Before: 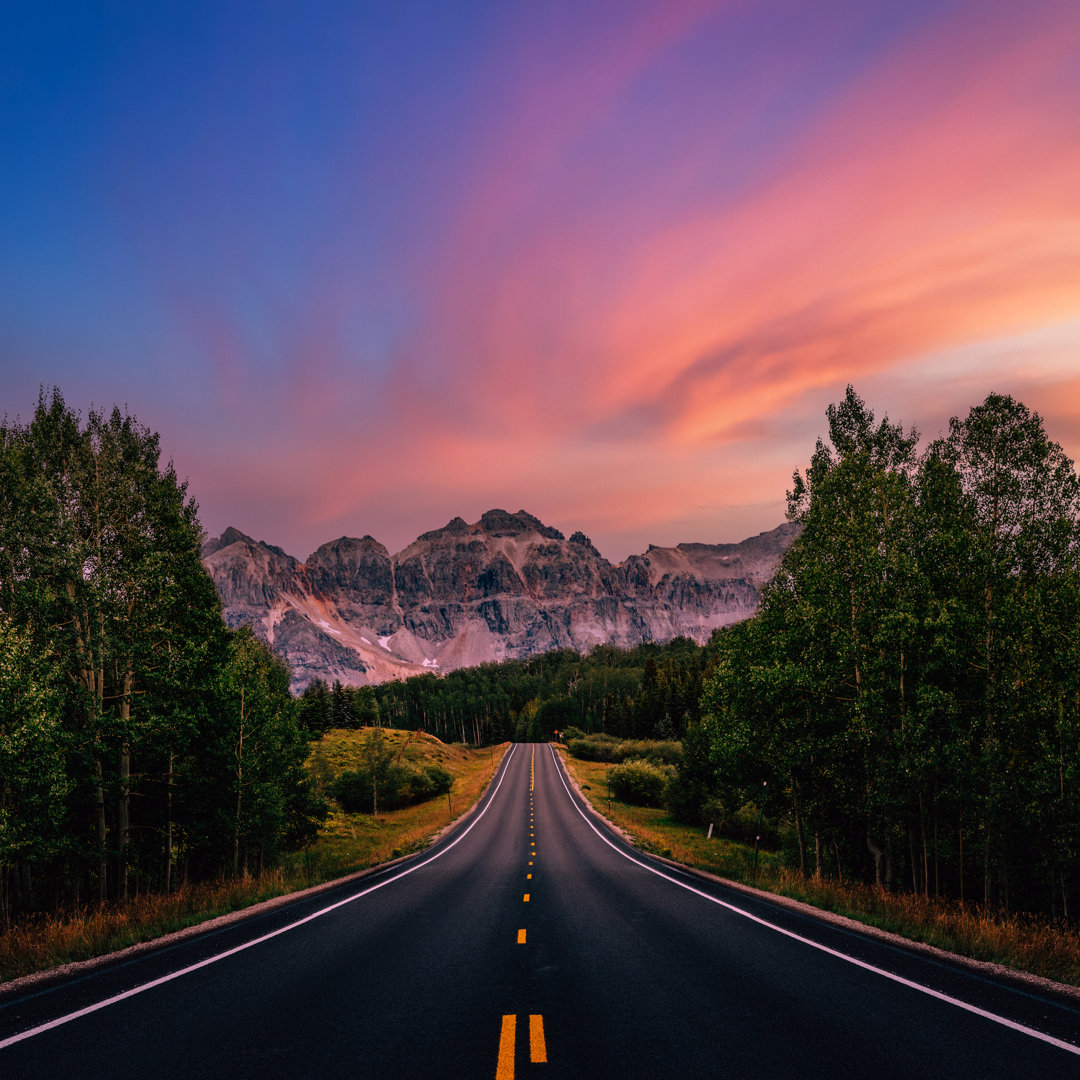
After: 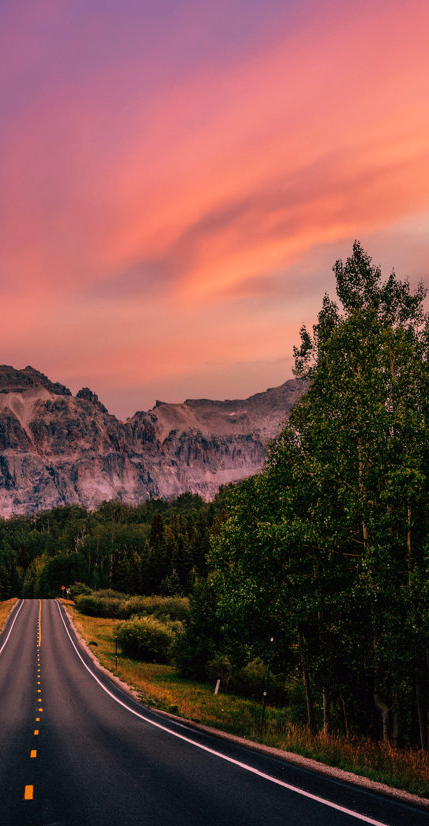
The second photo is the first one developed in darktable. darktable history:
crop: left 45.721%, top 13.393%, right 14.118%, bottom 10.01%
white balance: red 1.045, blue 0.932
